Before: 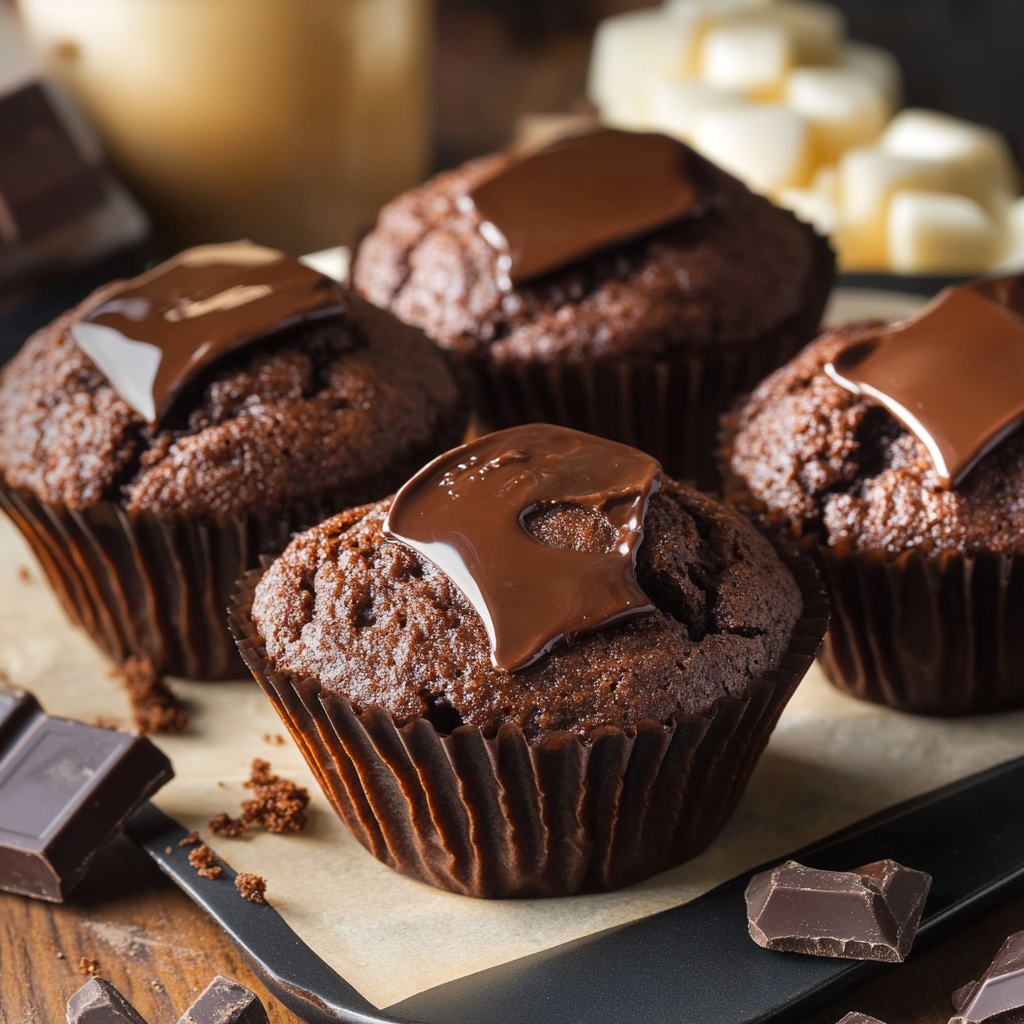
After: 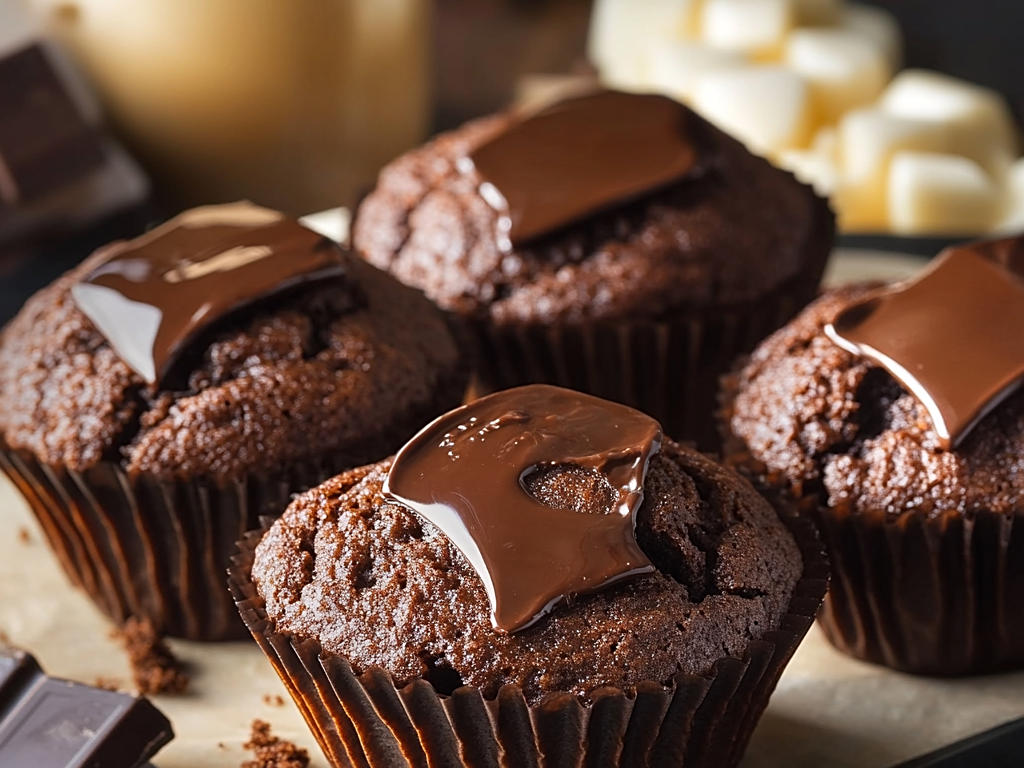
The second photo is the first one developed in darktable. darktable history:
crop: top 3.857%, bottom 21.132%
sharpen: on, module defaults
